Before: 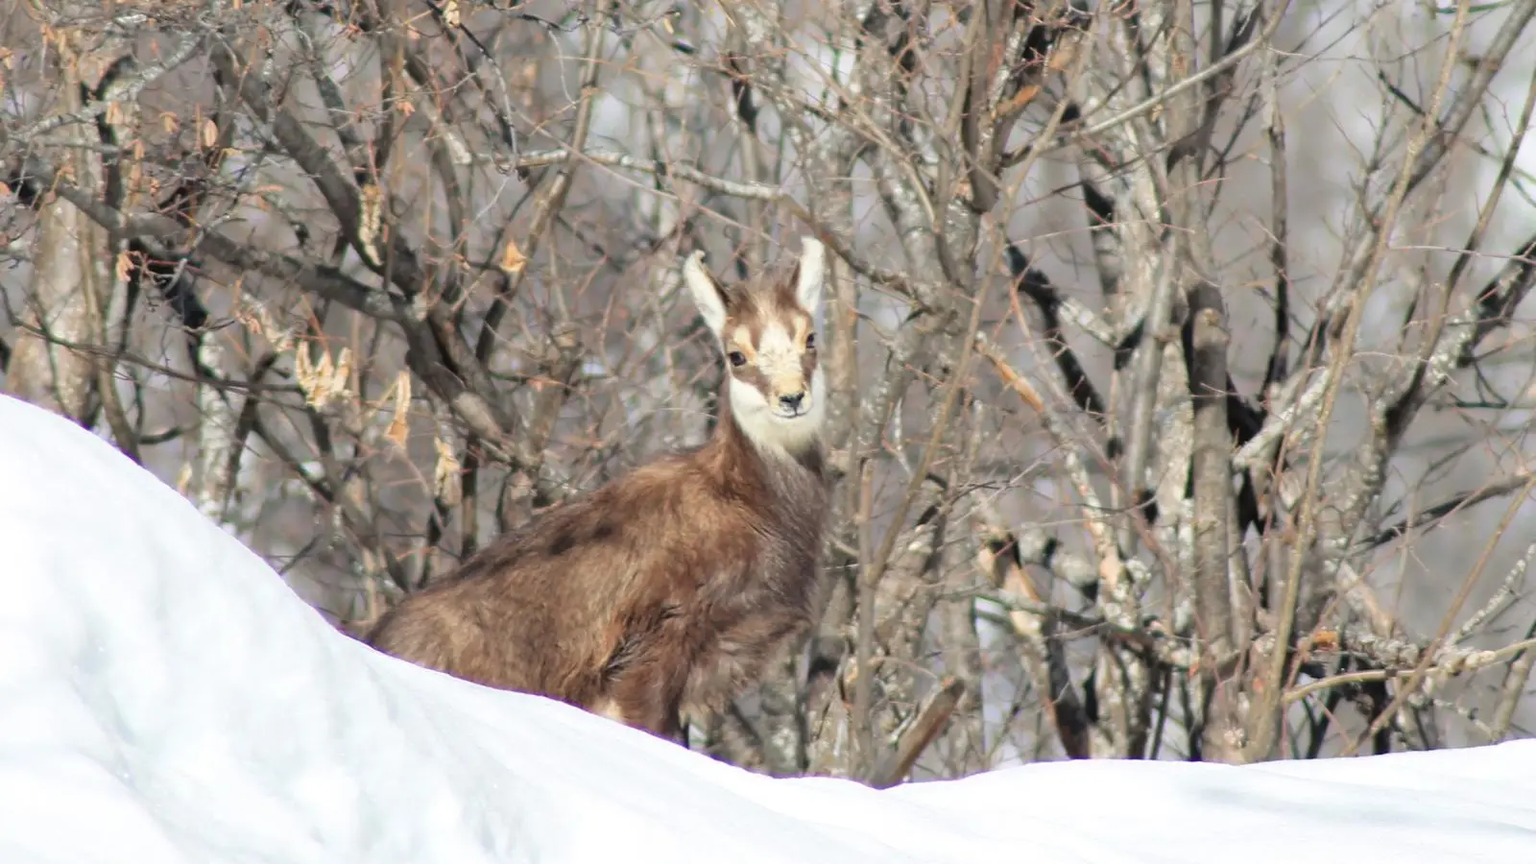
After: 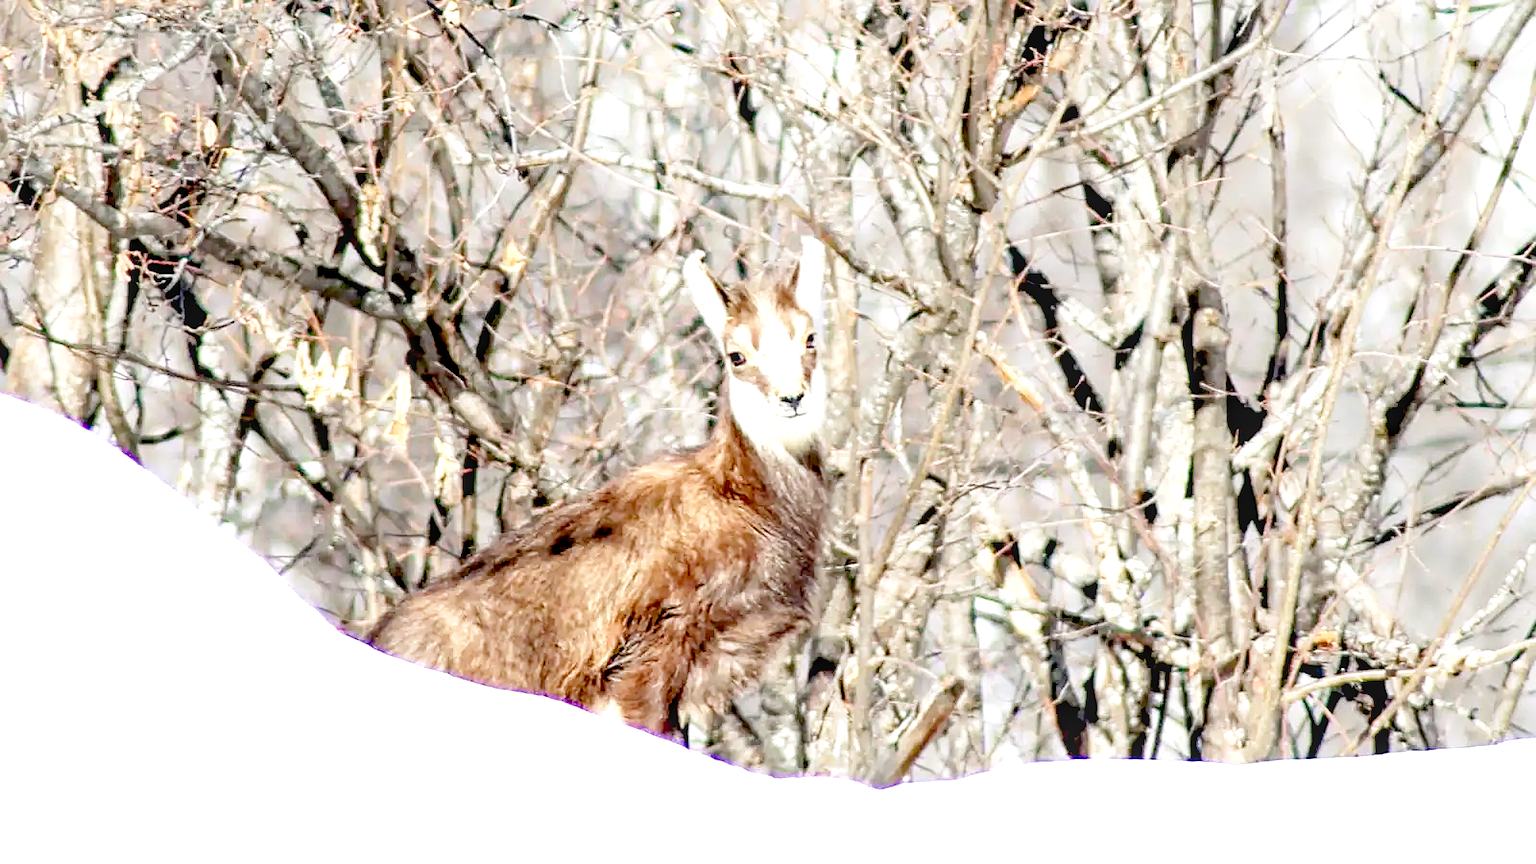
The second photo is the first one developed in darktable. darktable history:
exposure: black level correction 0.037, exposure 0.901 EV, compensate highlight preservation false
base curve: curves: ch0 [(0, 0) (0.204, 0.334) (0.55, 0.733) (1, 1)], preserve colors none
sharpen: on, module defaults
local contrast: on, module defaults
